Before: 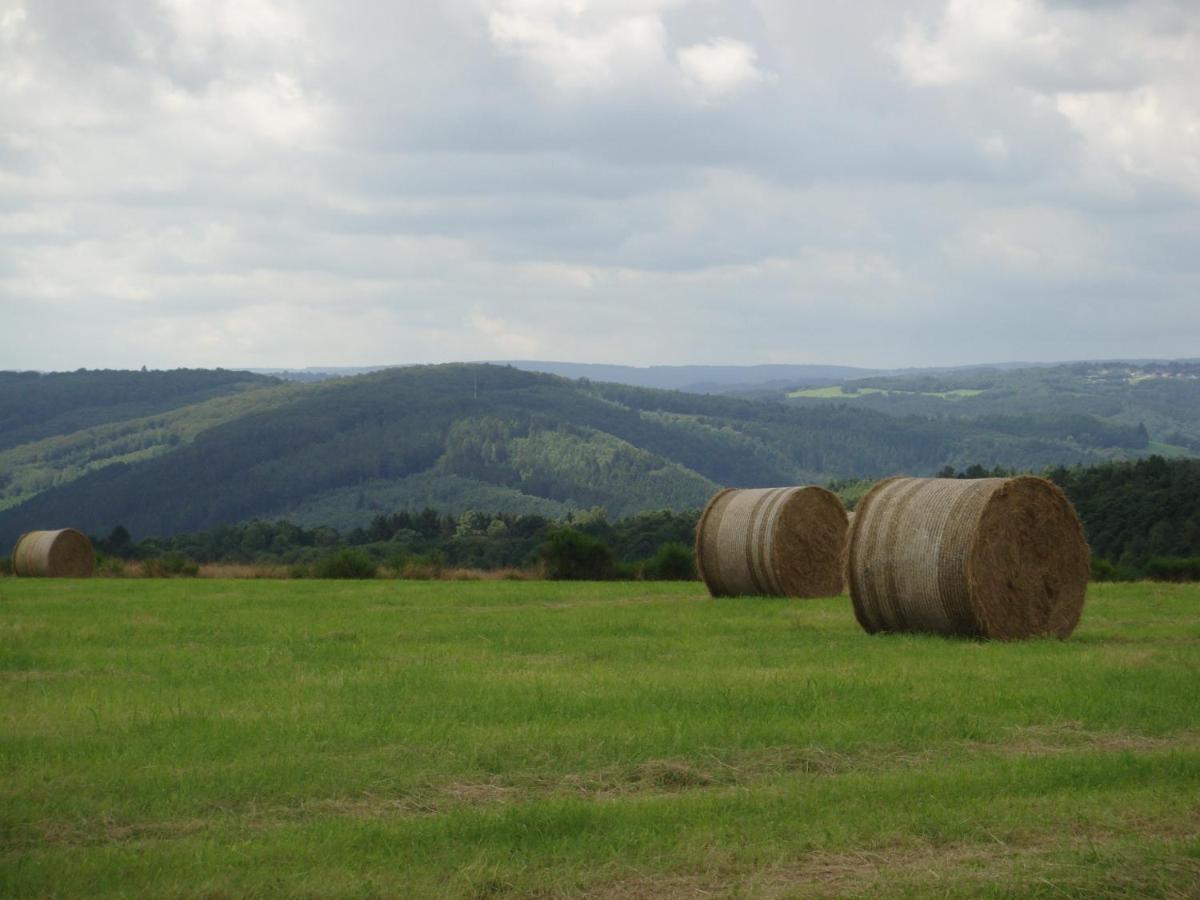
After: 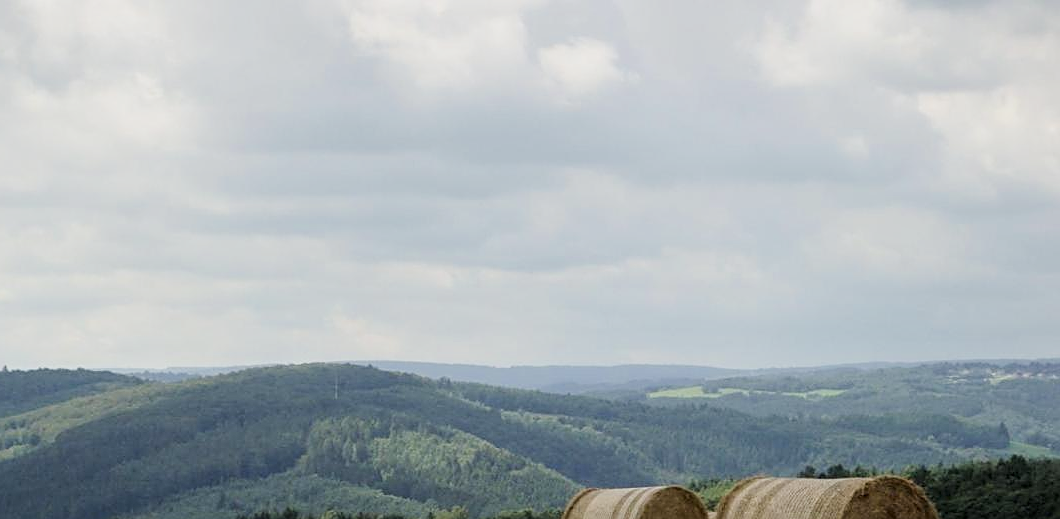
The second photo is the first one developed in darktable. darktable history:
levels: levels [0, 0.492, 0.984]
sharpen: on, module defaults
tone equalizer: edges refinement/feathering 500, mask exposure compensation -1.57 EV, preserve details no
local contrast: detail 130%
crop and rotate: left 11.624%, bottom 42.289%
filmic rgb: black relative exposure -7.65 EV, white relative exposure 4.56 EV, hardness 3.61
exposure: black level correction 0.001, exposure 0.5 EV, compensate highlight preservation false
